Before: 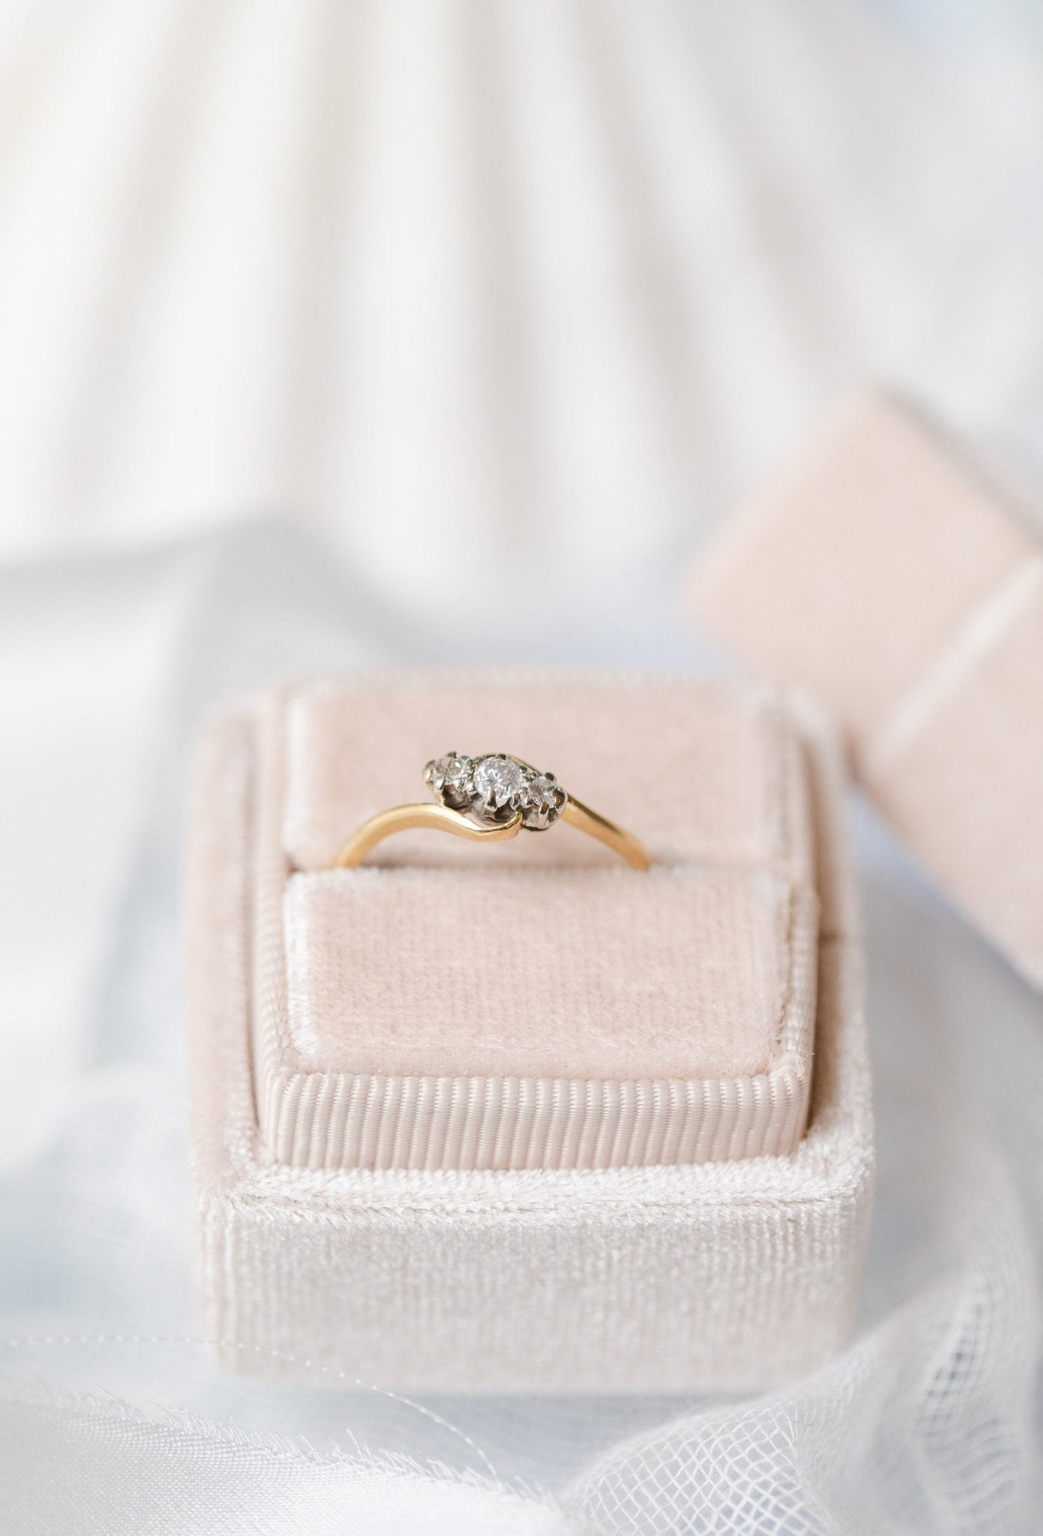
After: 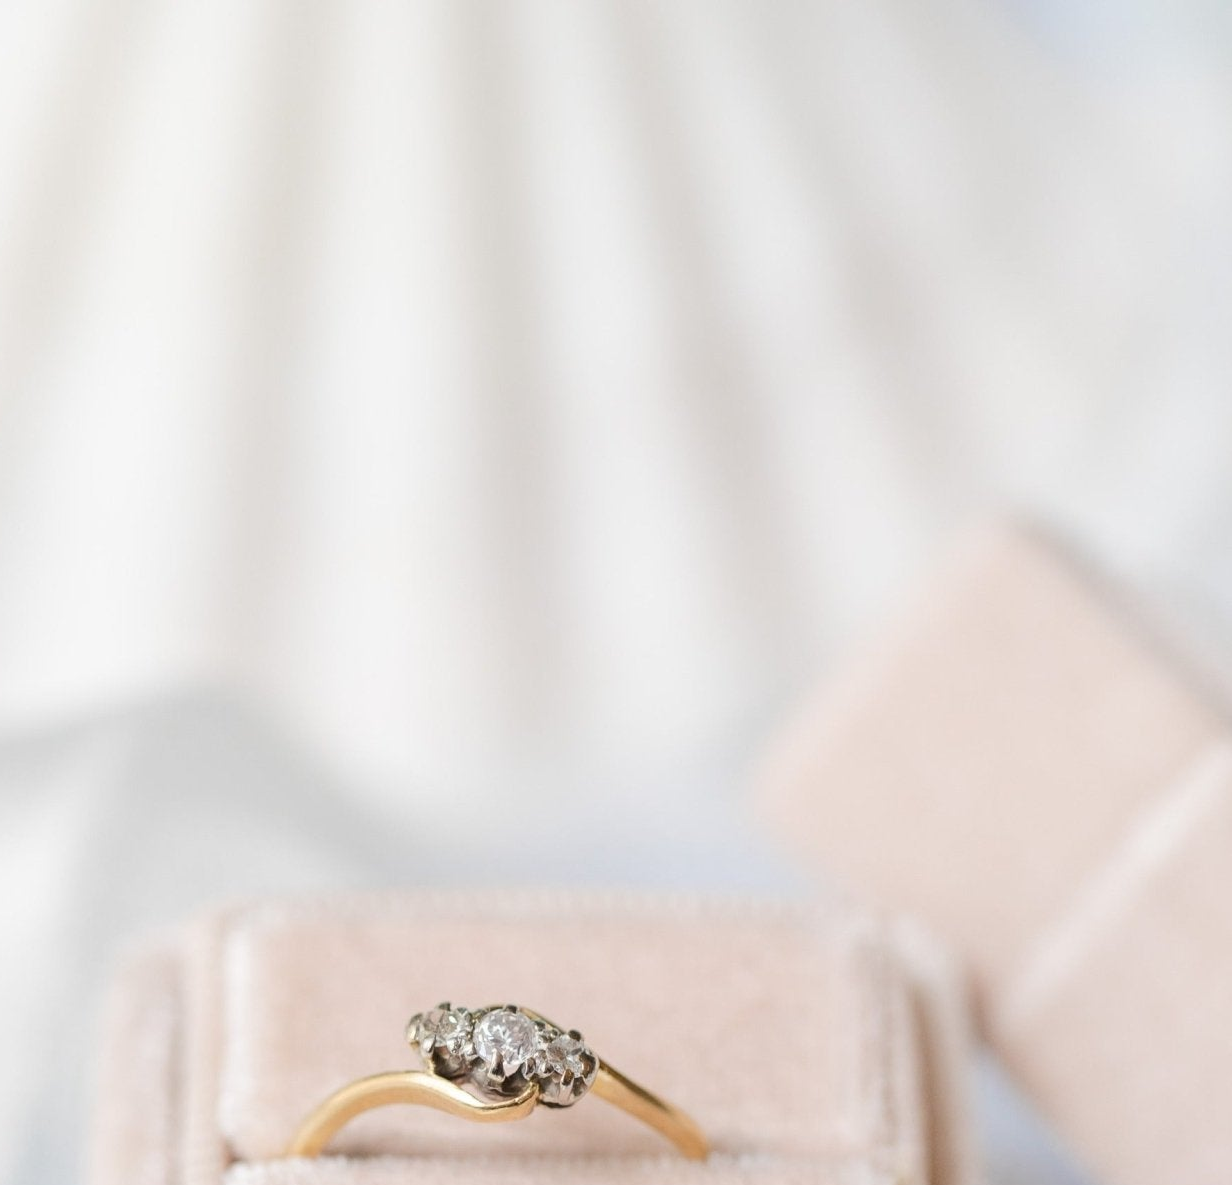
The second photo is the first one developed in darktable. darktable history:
crop and rotate: left 11.376%, bottom 42.093%
